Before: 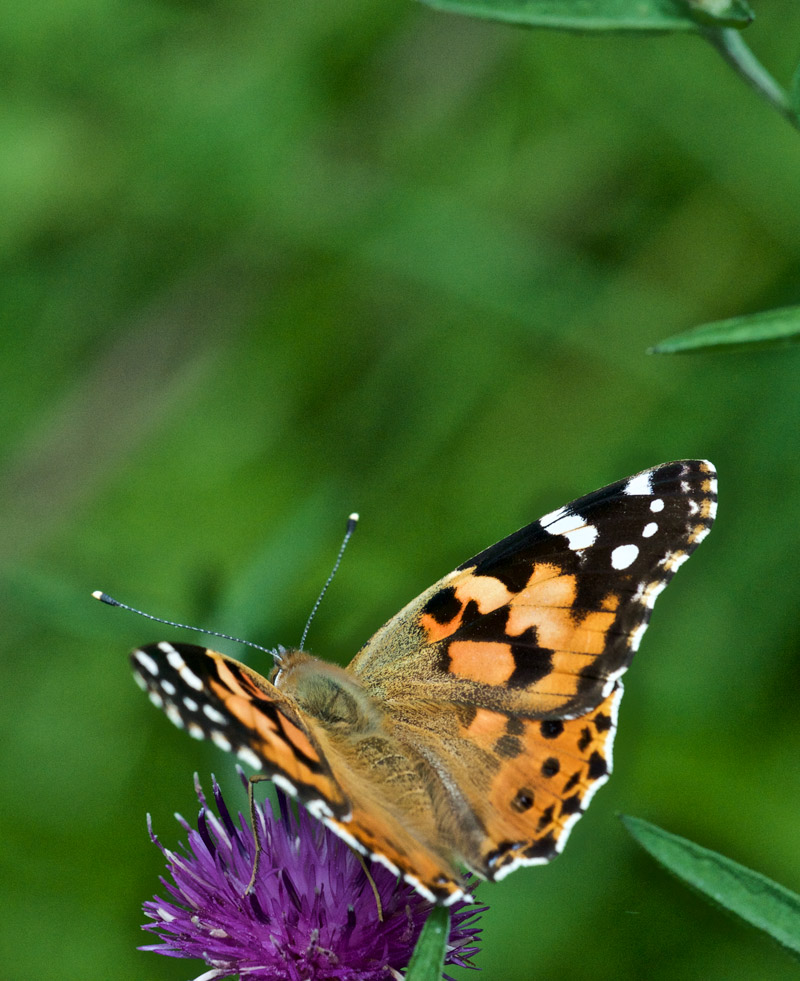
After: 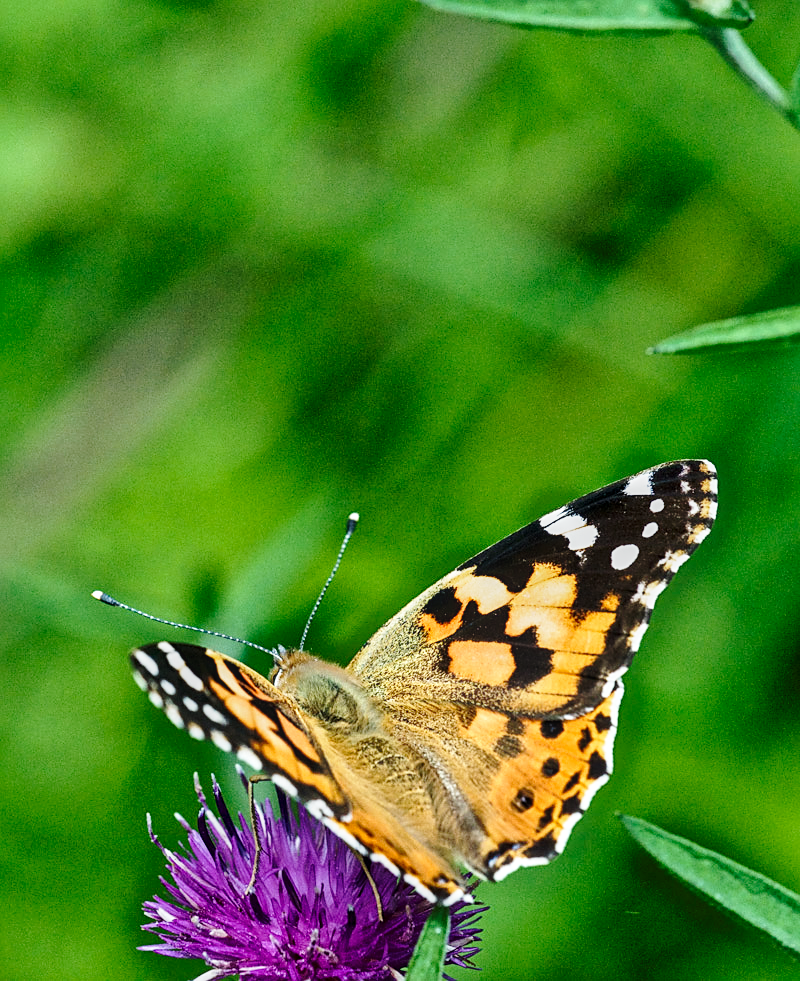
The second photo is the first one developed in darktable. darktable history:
sharpen: on, module defaults
base curve: curves: ch0 [(0, 0) (0.028, 0.03) (0.121, 0.232) (0.46, 0.748) (0.859, 0.968) (1, 1)], preserve colors none
local contrast: on, module defaults
